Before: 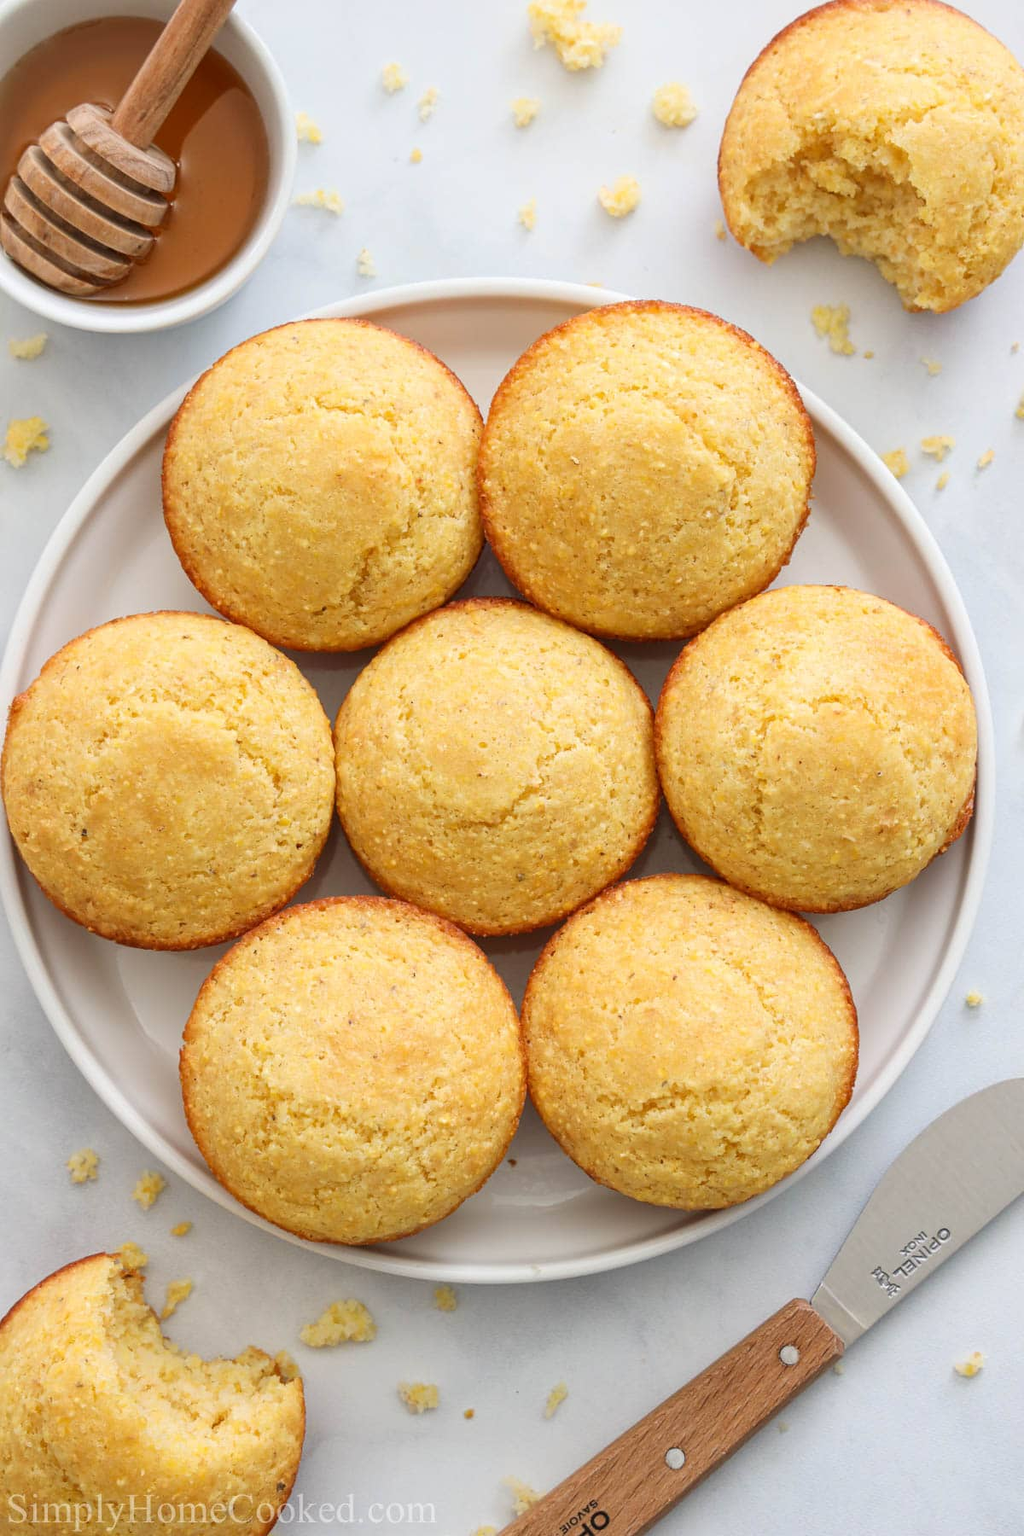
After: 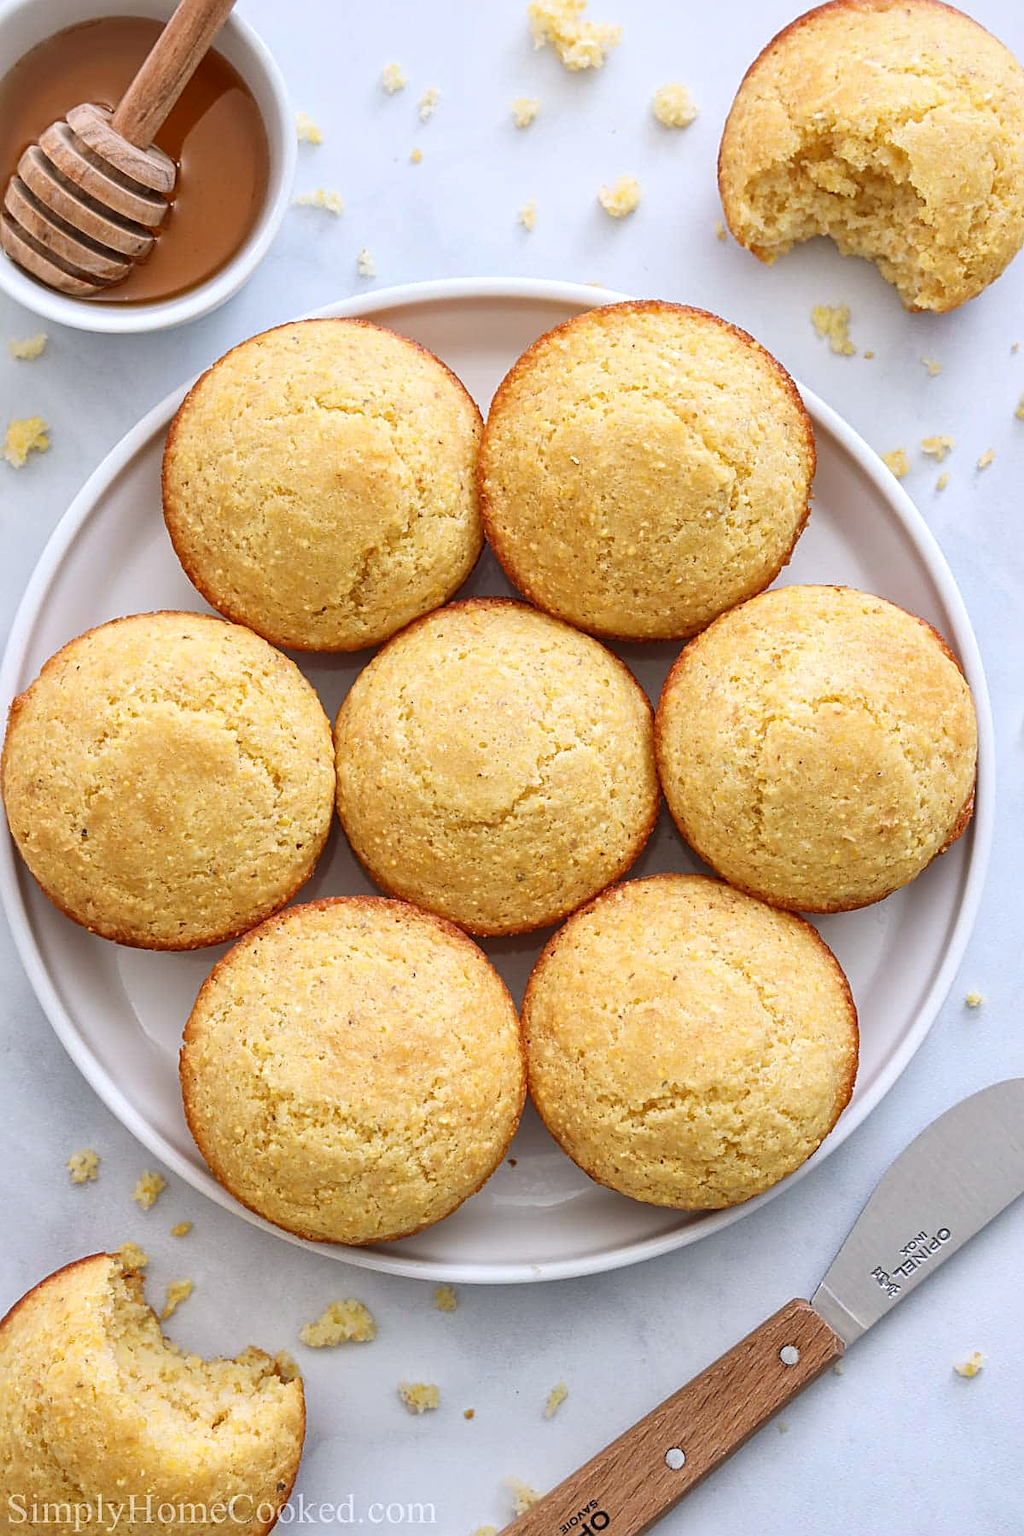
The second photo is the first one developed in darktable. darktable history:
sharpen: on, module defaults
local contrast: mode bilateral grid, contrast 20, coarseness 50, detail 132%, midtone range 0.2
color calibration: illuminant as shot in camera, x 0.358, y 0.373, temperature 4628.91 K
